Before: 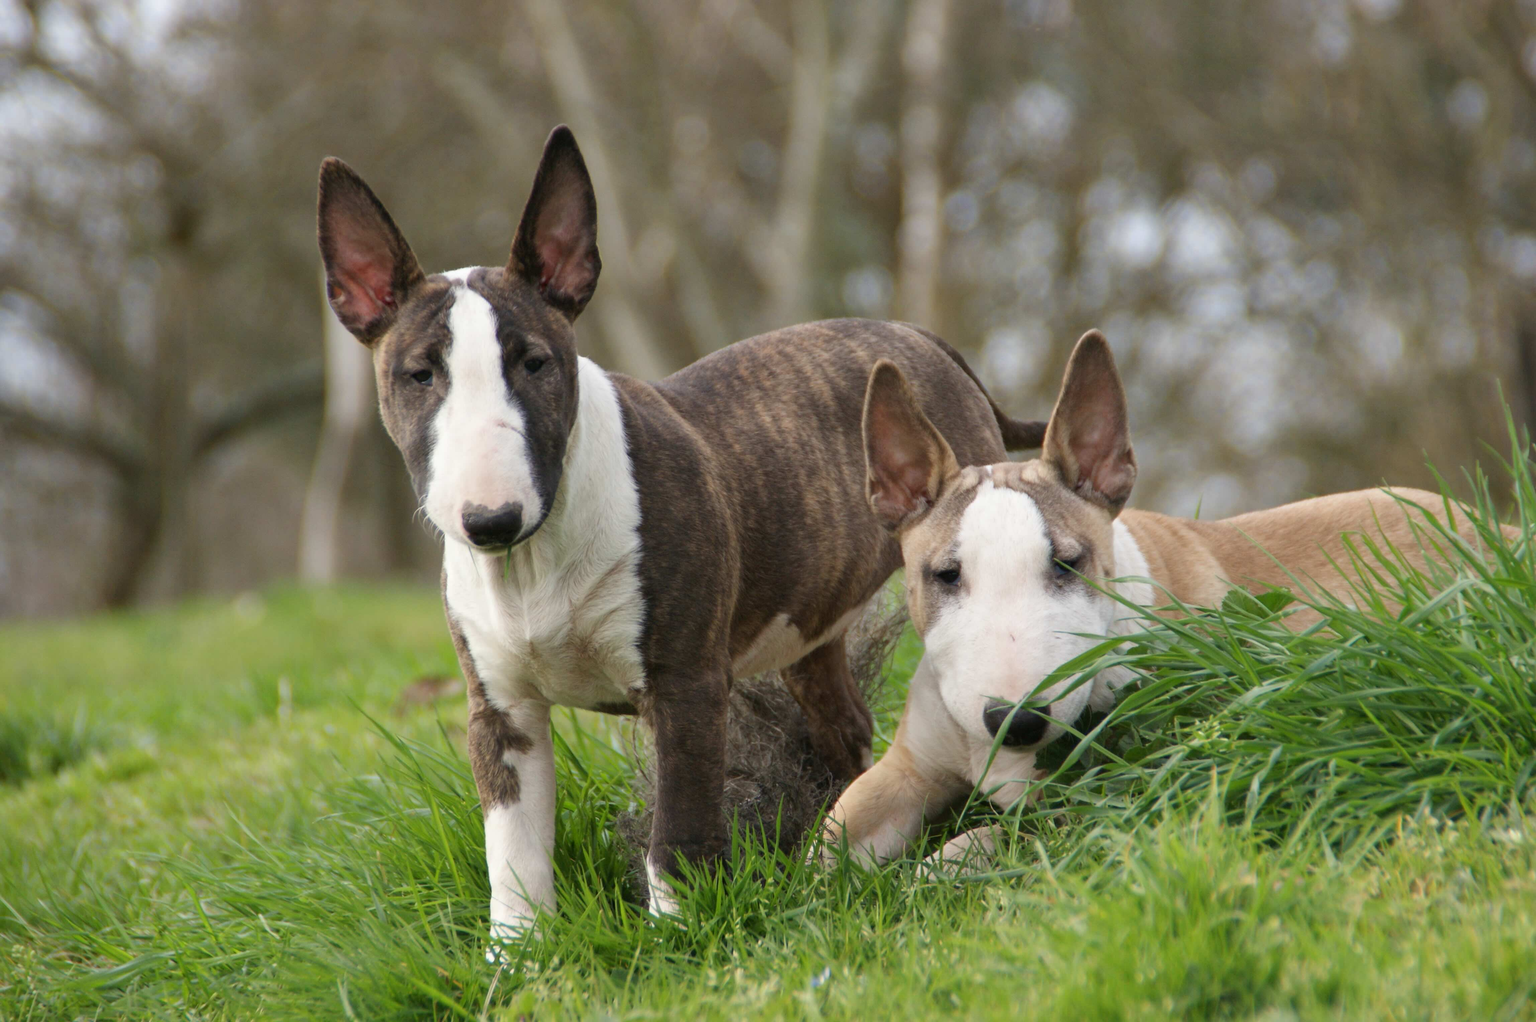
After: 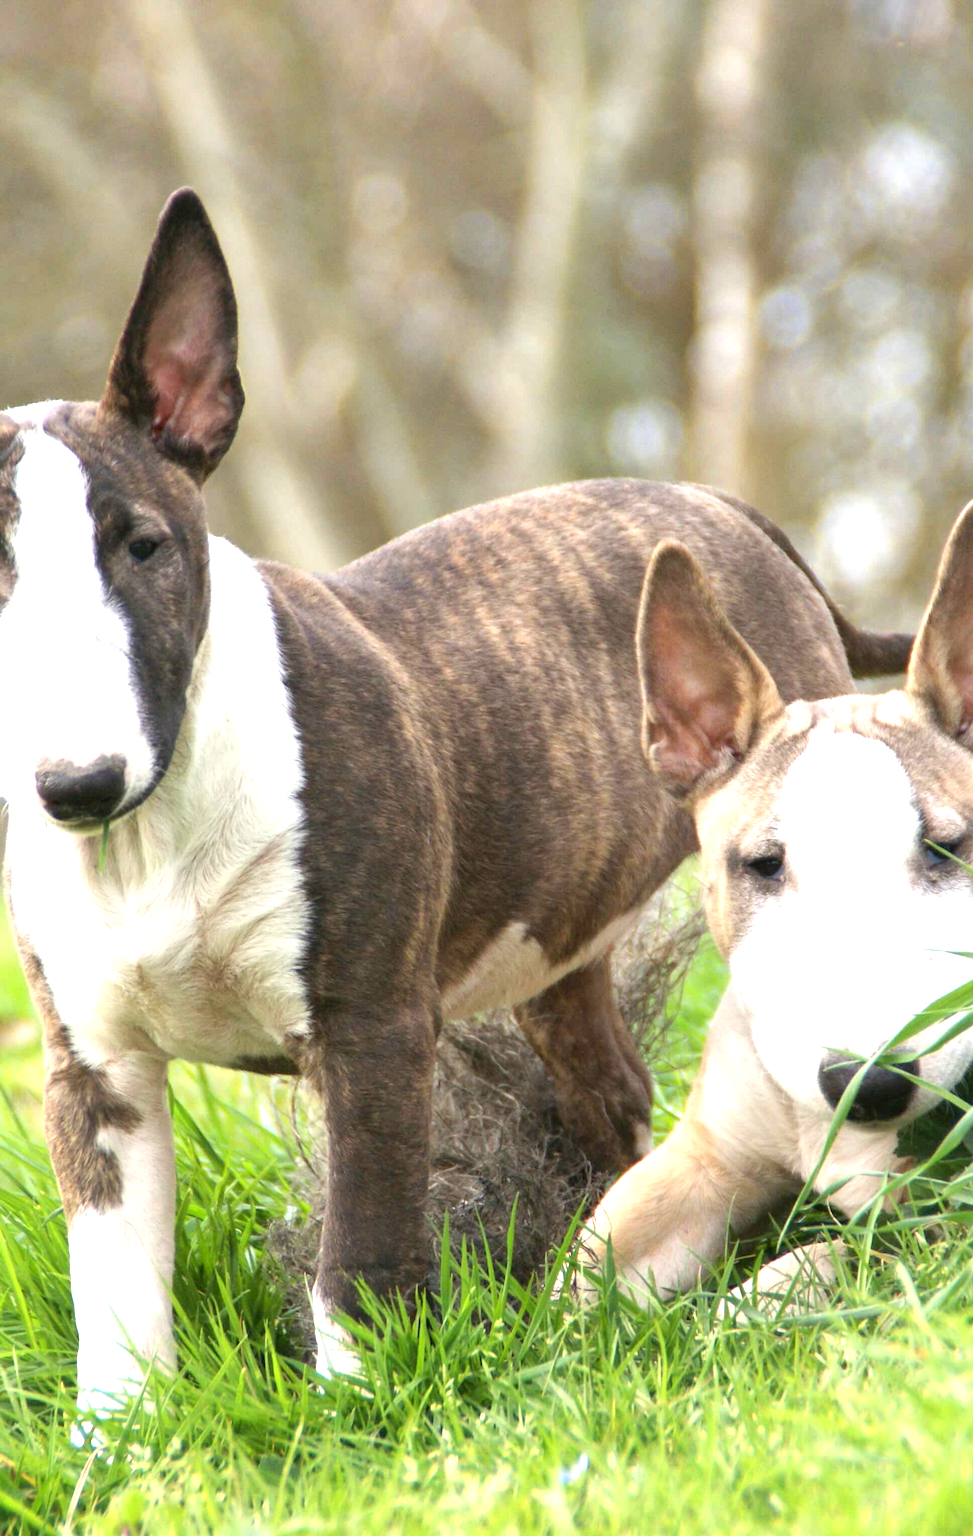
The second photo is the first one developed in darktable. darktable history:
crop: left 28.583%, right 29.231%
exposure: black level correction 0.001, exposure 1.398 EV, compensate exposure bias true, compensate highlight preservation false
